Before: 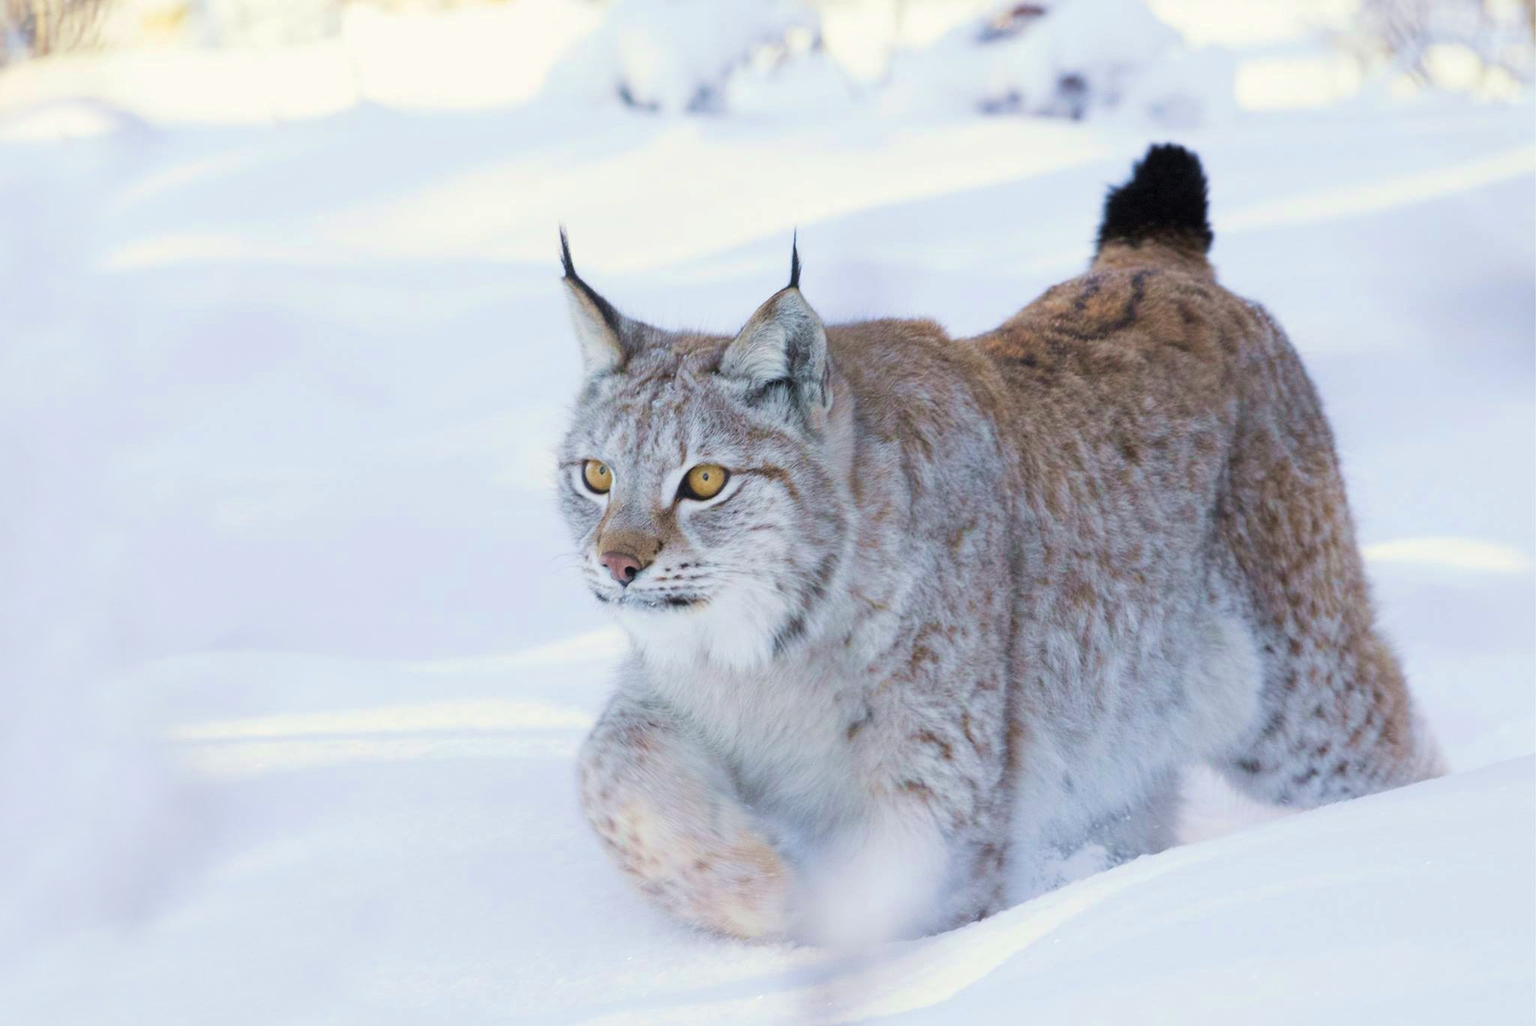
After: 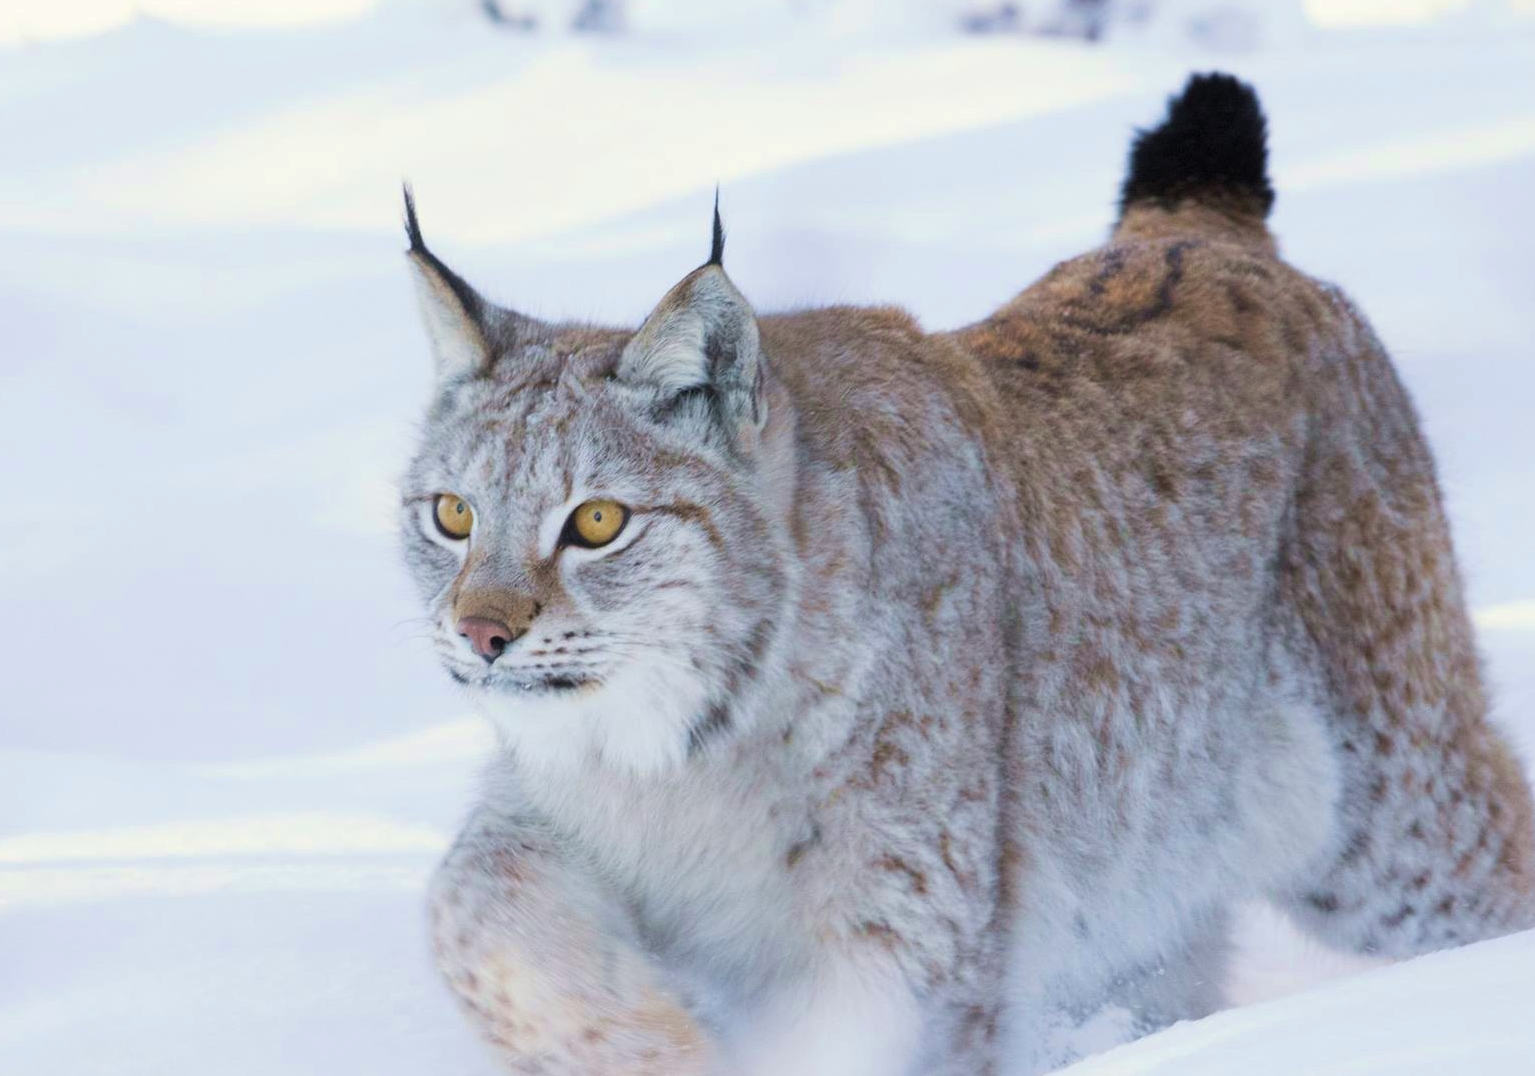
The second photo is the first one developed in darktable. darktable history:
crop: left 16.753%, top 8.757%, right 8.291%, bottom 12.559%
